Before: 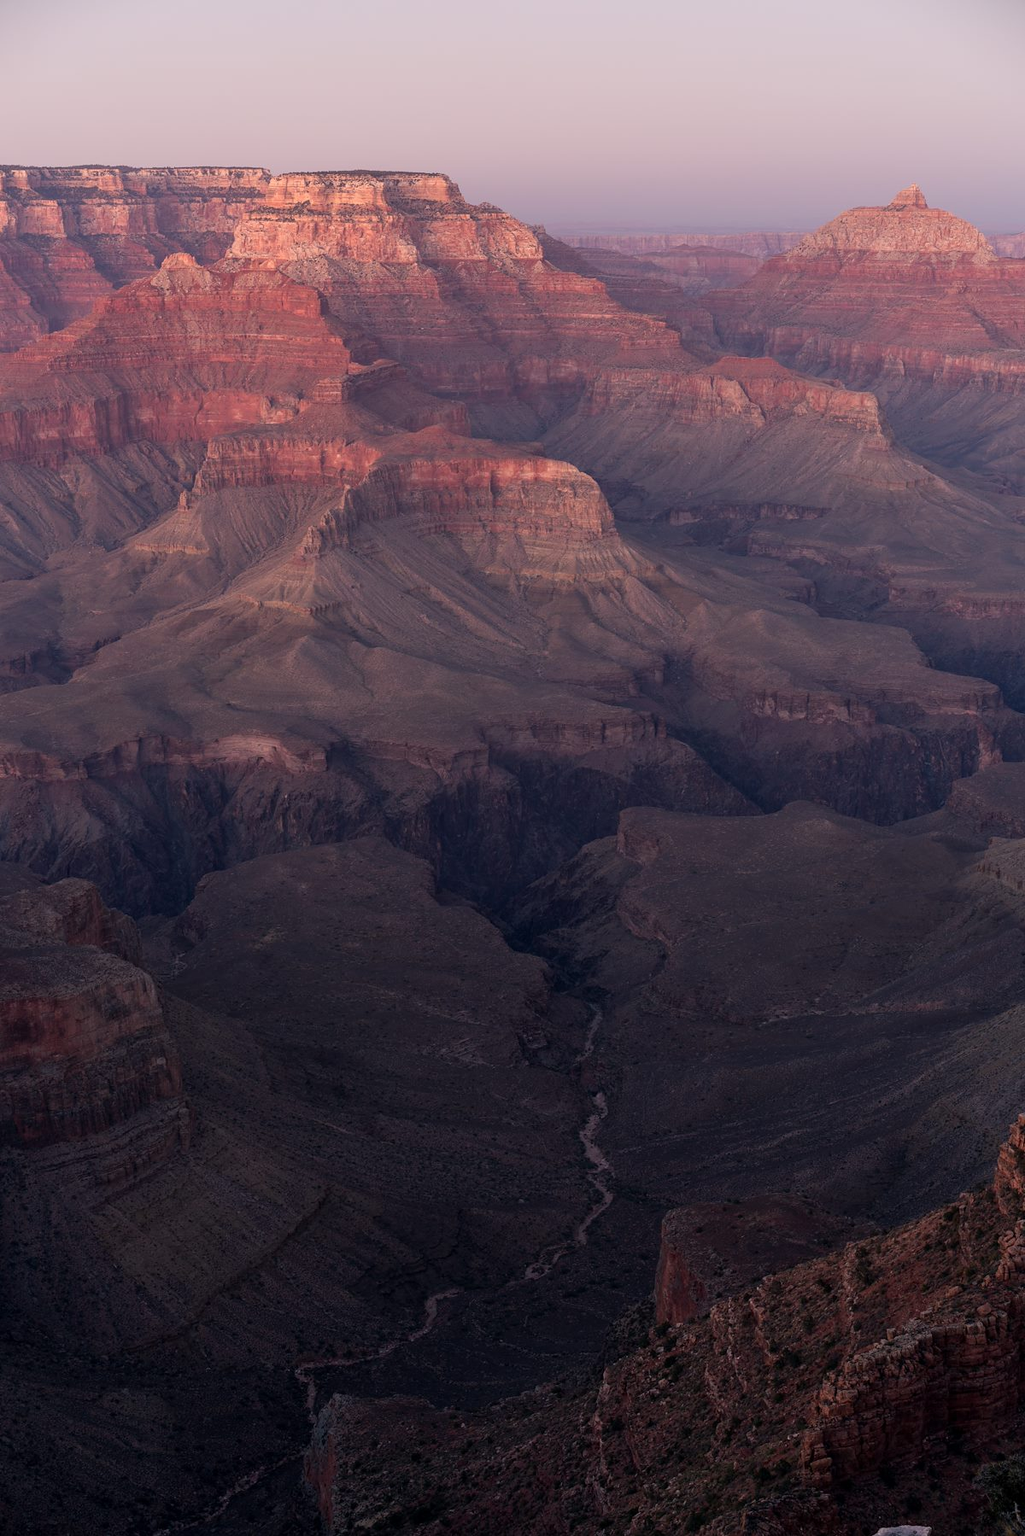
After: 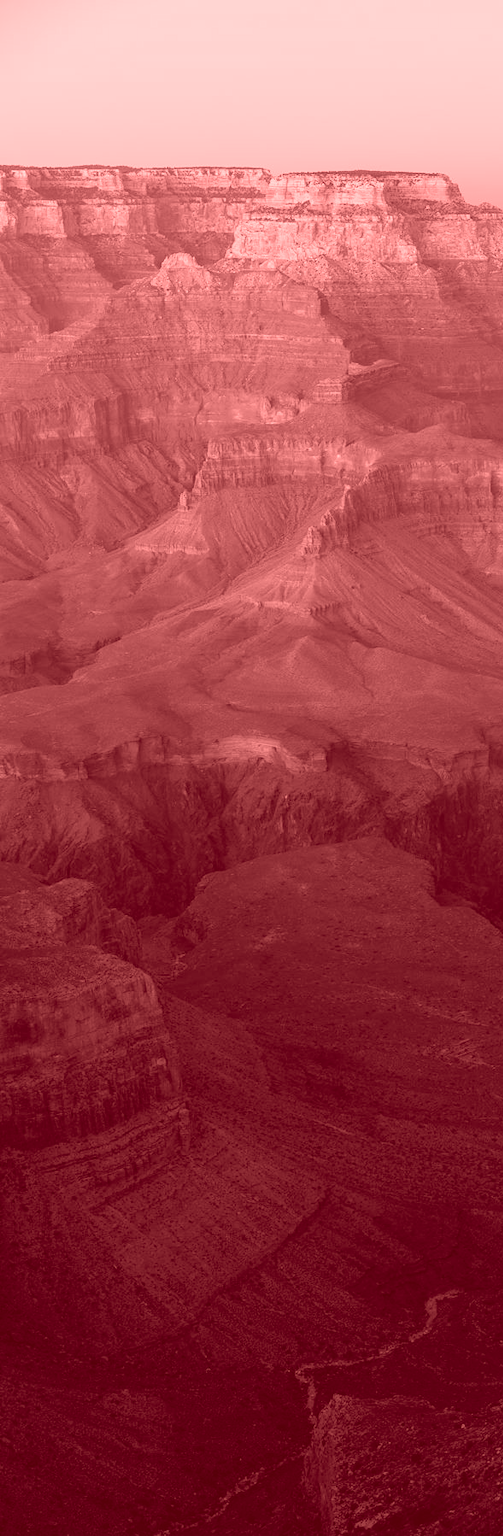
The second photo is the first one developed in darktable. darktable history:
colorize: saturation 60%, source mix 100%
crop and rotate: left 0%, top 0%, right 50.845%
